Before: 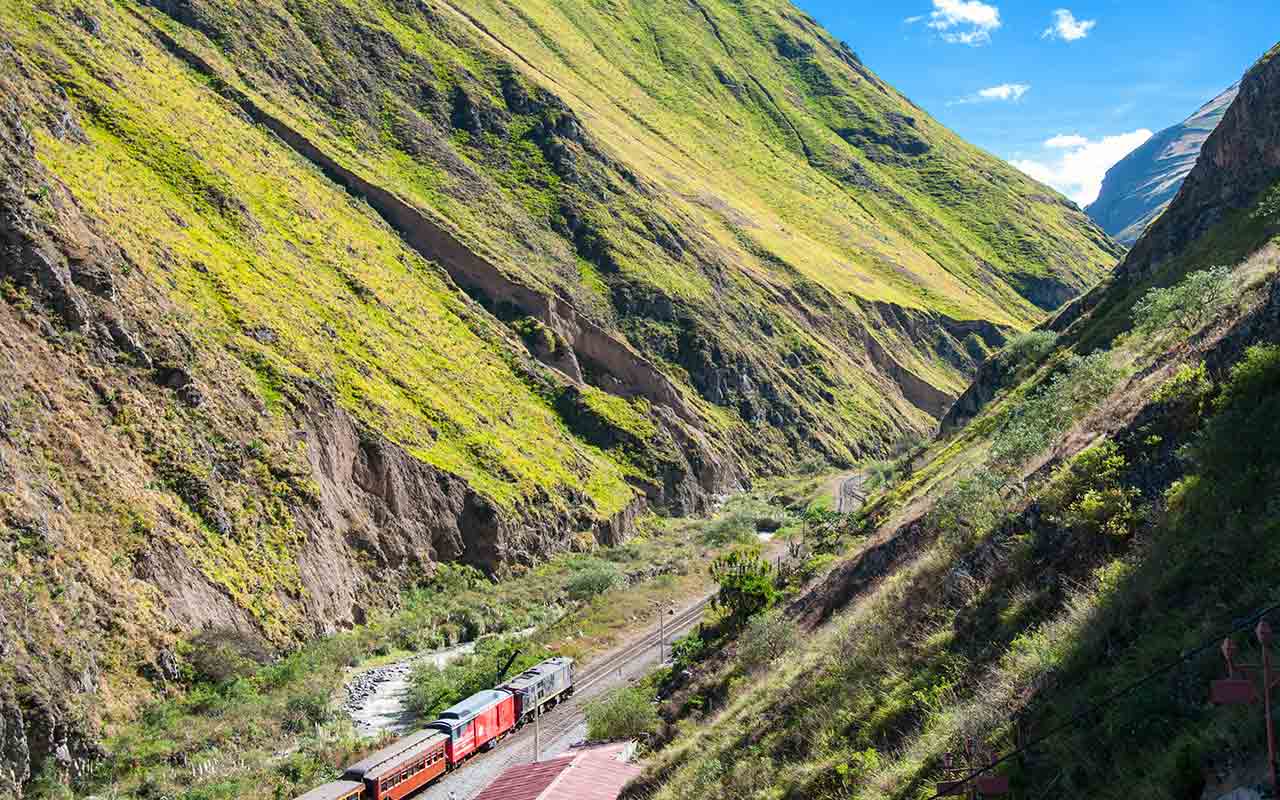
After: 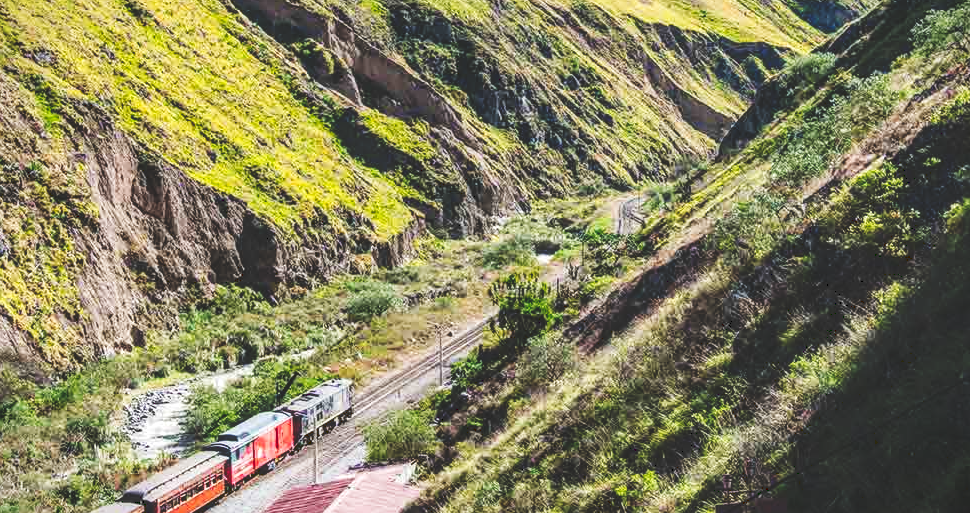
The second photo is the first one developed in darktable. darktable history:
local contrast: on, module defaults
vignetting: fall-off start 100.54%, brightness -0.42, saturation -0.306, width/height ratio 1.308, unbound false
crop and rotate: left 17.32%, top 34.855%, right 6.838%, bottom 0.98%
tone curve: curves: ch0 [(0, 0) (0.003, 0.169) (0.011, 0.173) (0.025, 0.177) (0.044, 0.184) (0.069, 0.191) (0.1, 0.199) (0.136, 0.206) (0.177, 0.221) (0.224, 0.248) (0.277, 0.284) (0.335, 0.344) (0.399, 0.413) (0.468, 0.497) (0.543, 0.594) (0.623, 0.691) (0.709, 0.779) (0.801, 0.868) (0.898, 0.931) (1, 1)], preserve colors none
